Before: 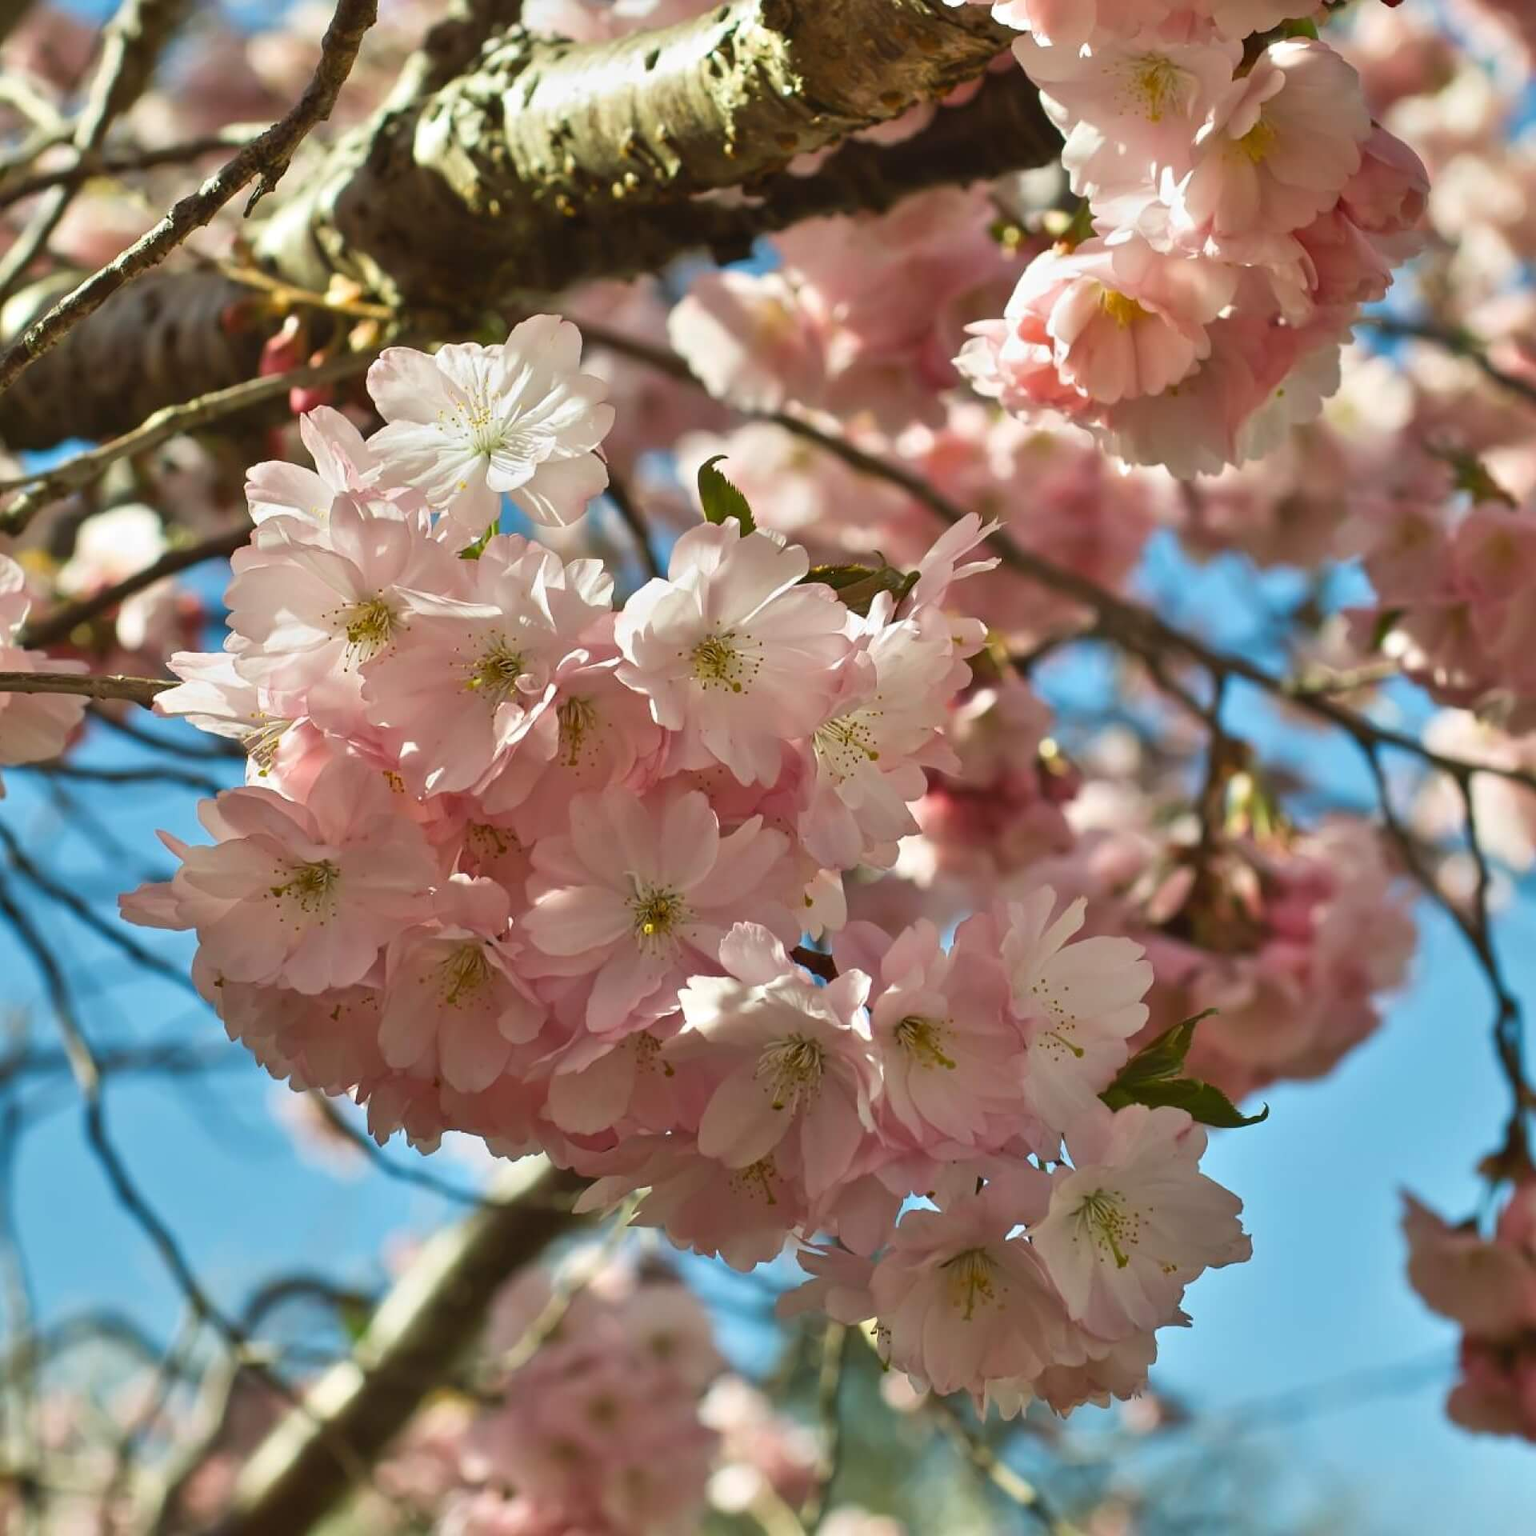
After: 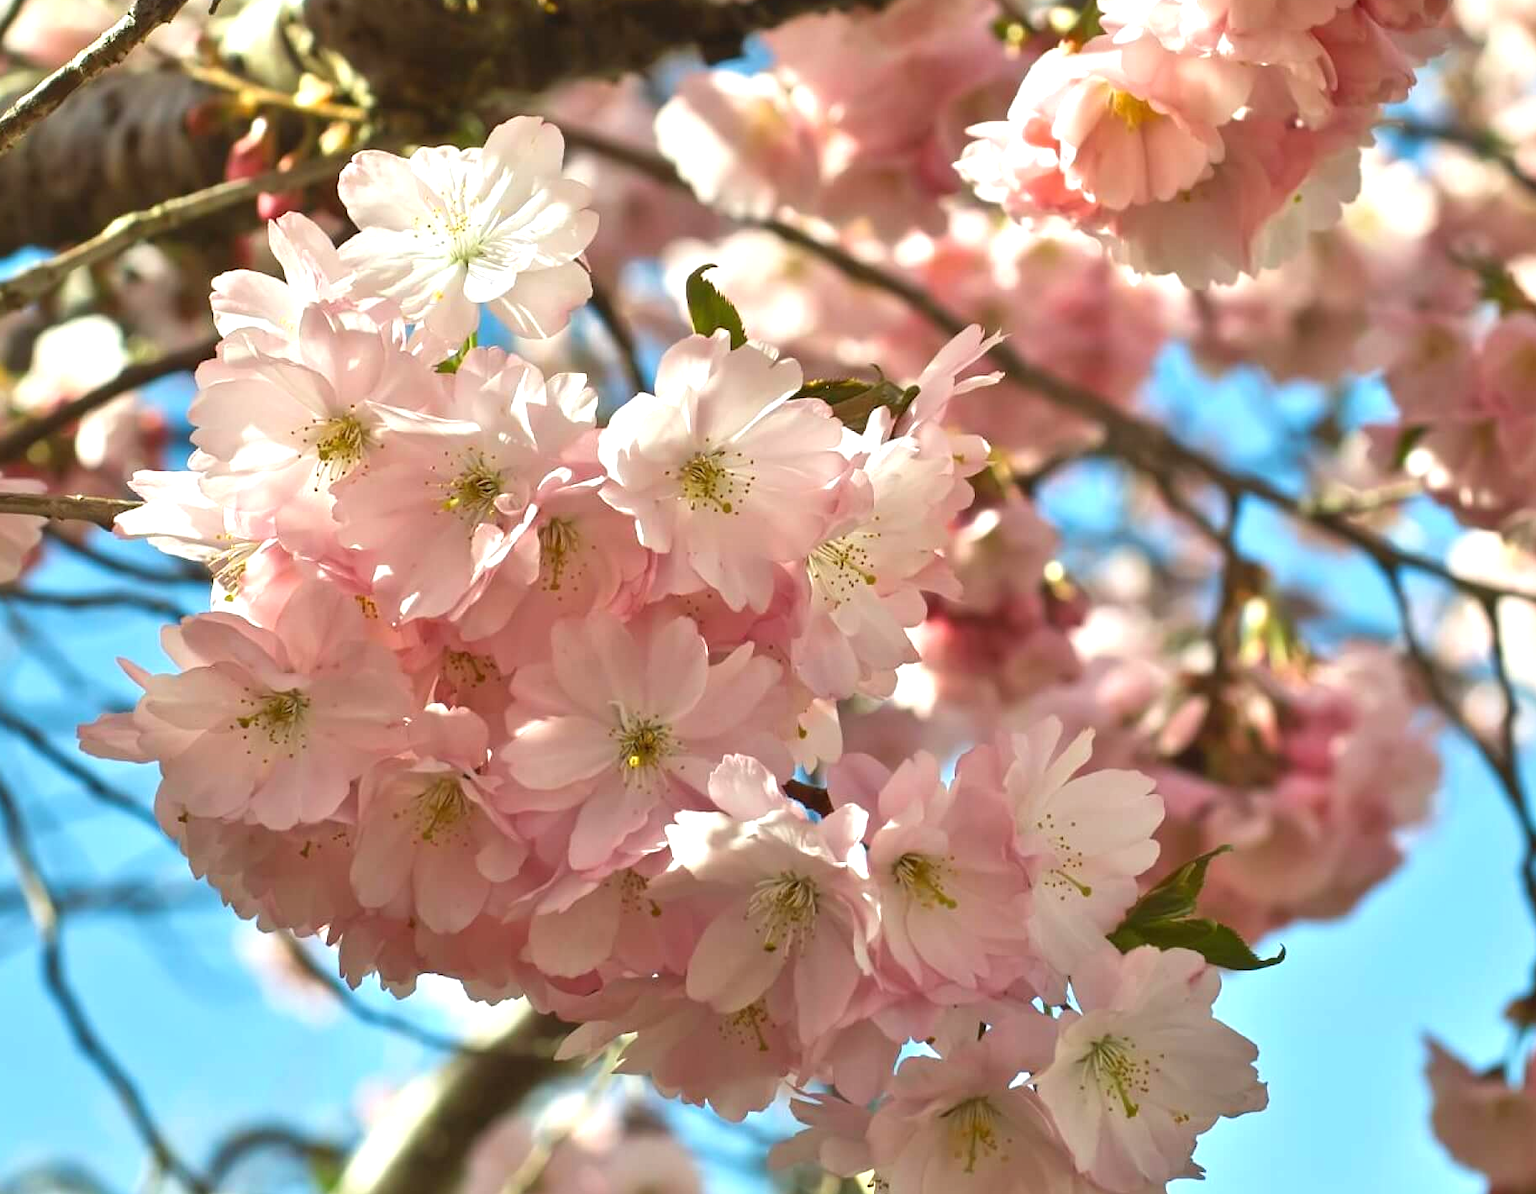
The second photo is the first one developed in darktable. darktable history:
crop and rotate: left 2.926%, top 13.296%, right 1.864%, bottom 12.659%
exposure: exposure 0.656 EV, compensate highlight preservation false
